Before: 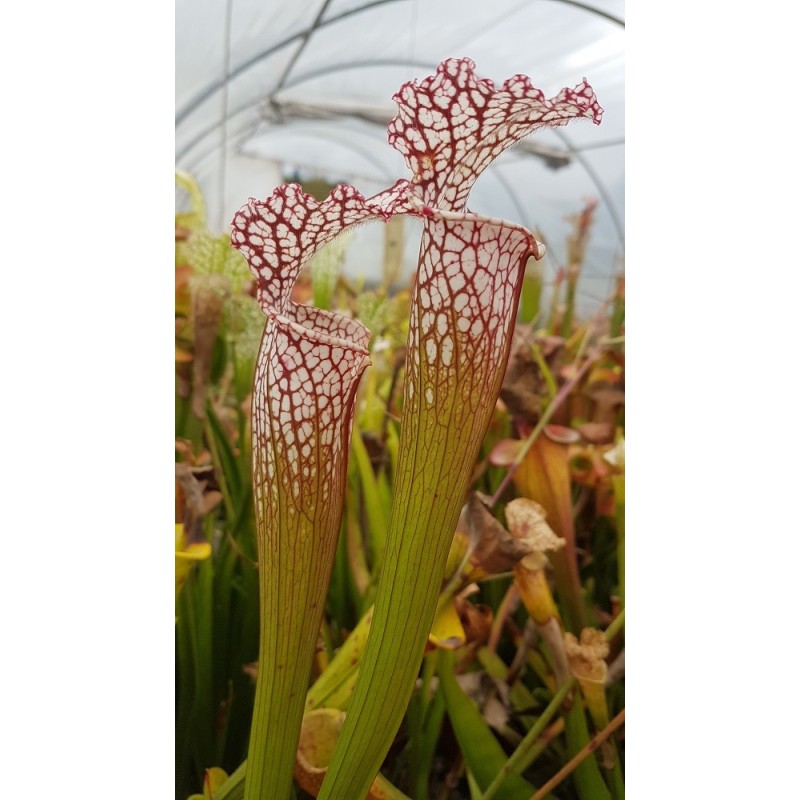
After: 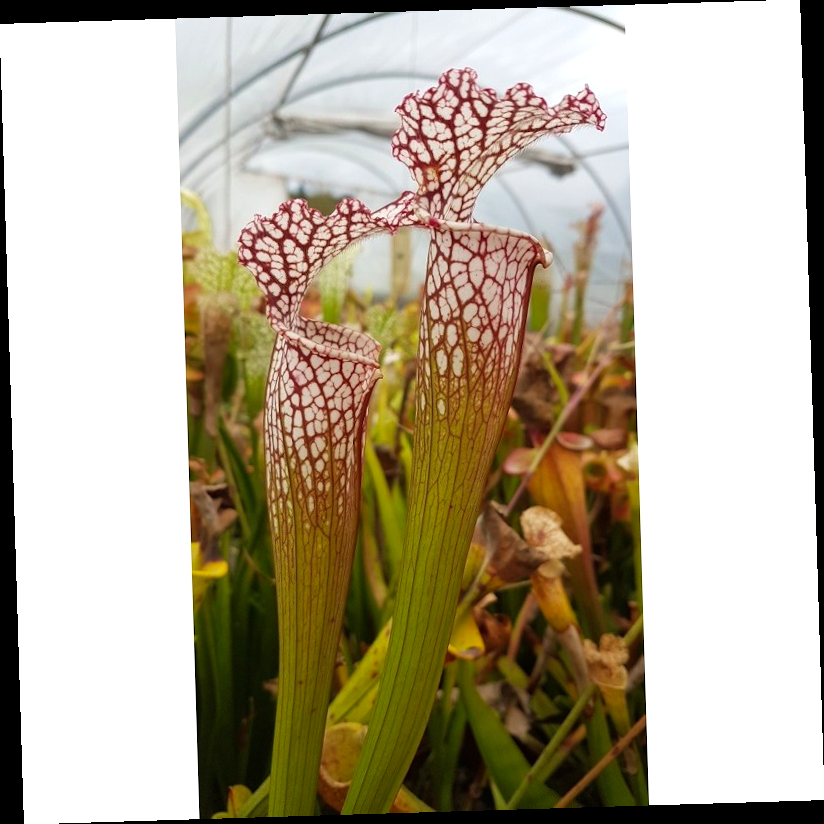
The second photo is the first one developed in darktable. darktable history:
rotate and perspective: rotation -1.75°, automatic cropping off
color balance: contrast 10%
